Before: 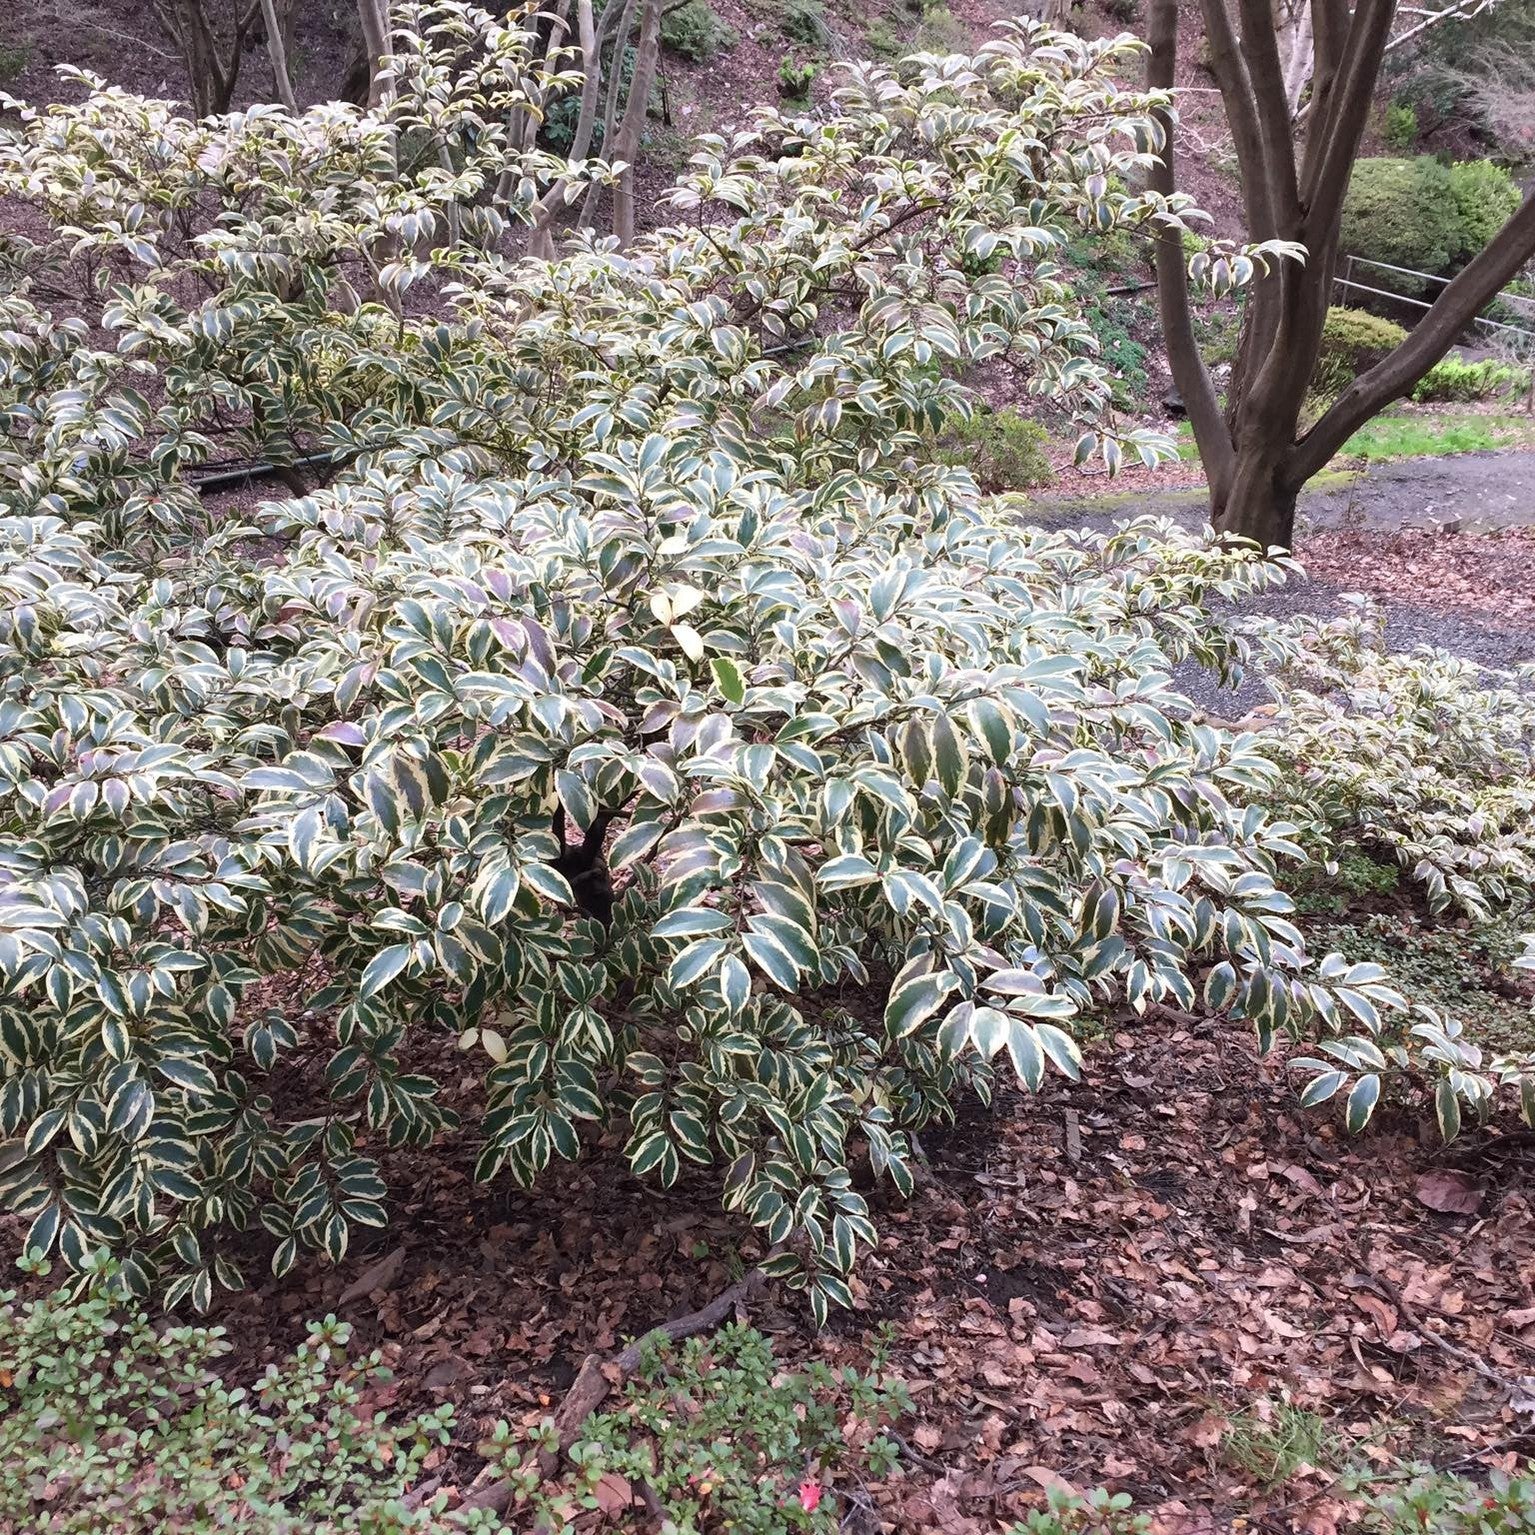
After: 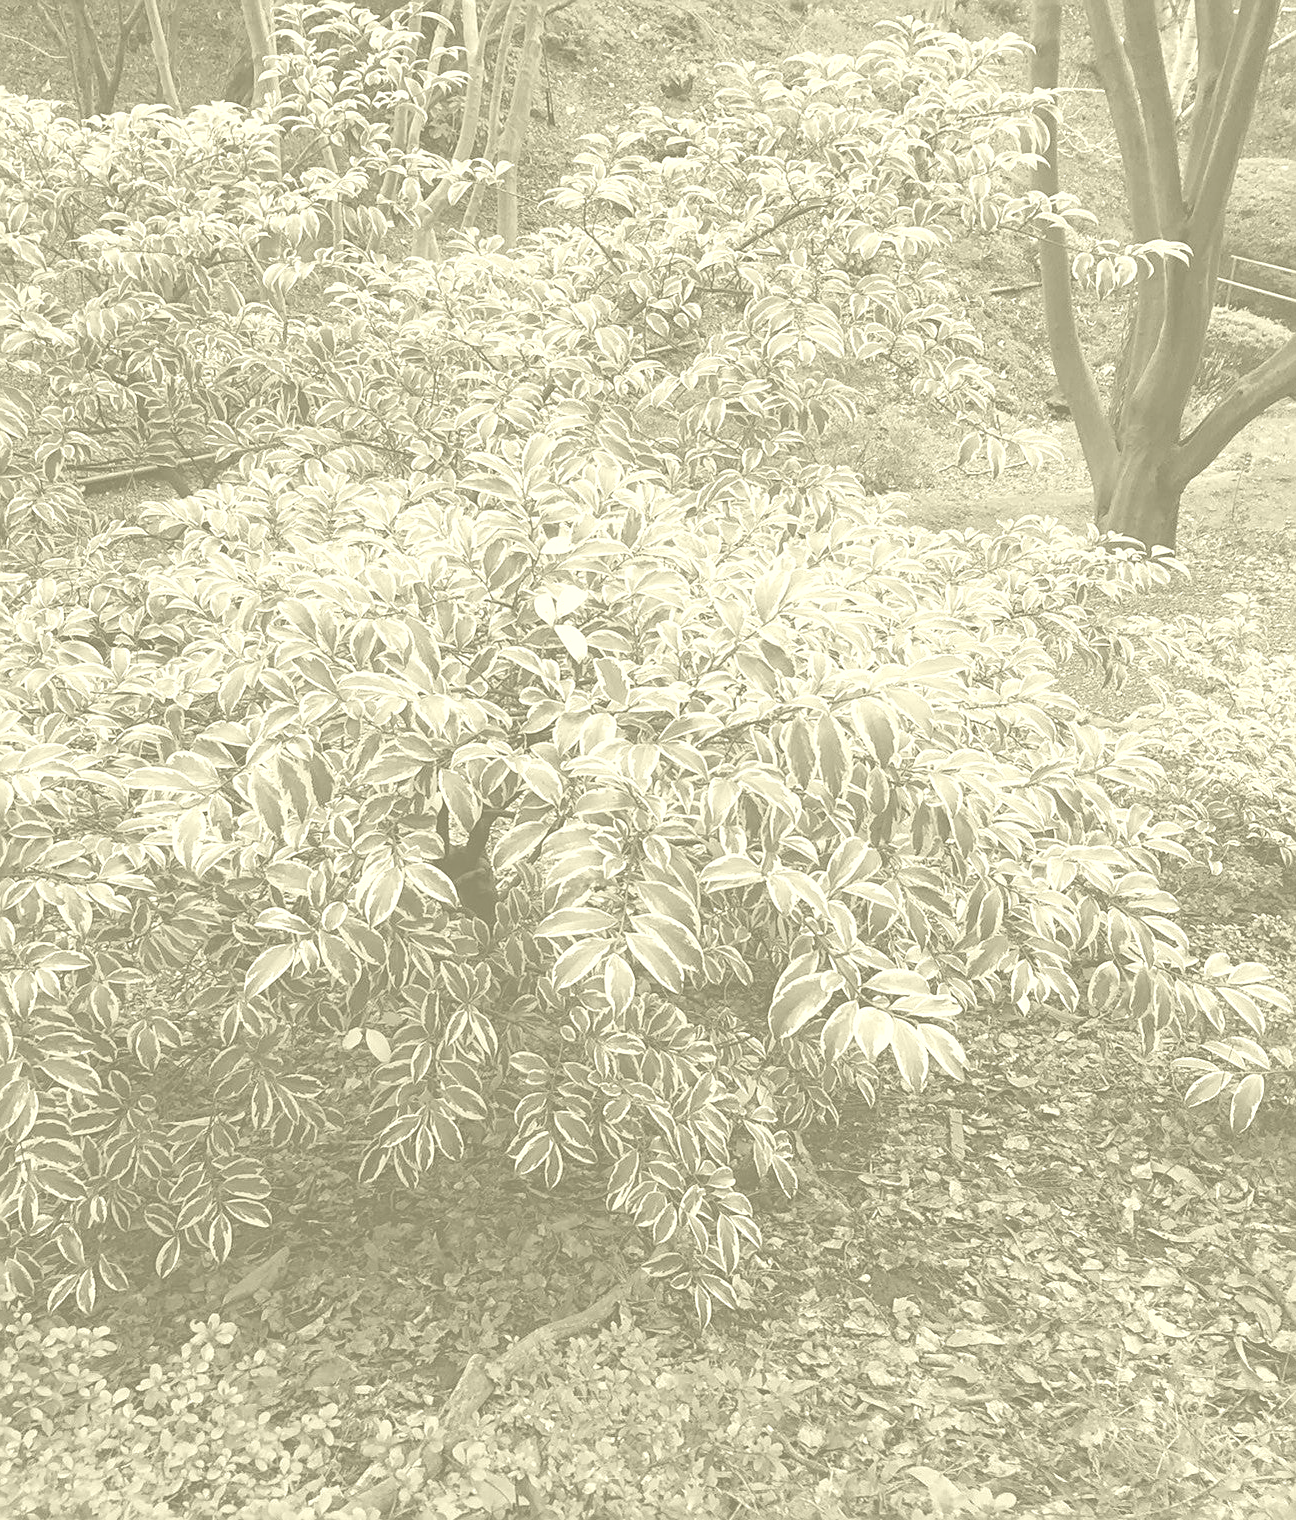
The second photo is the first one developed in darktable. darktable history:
colorize: hue 43.2°, saturation 40%, version 1
sharpen: on, module defaults
crop: left 7.598%, right 7.873%
